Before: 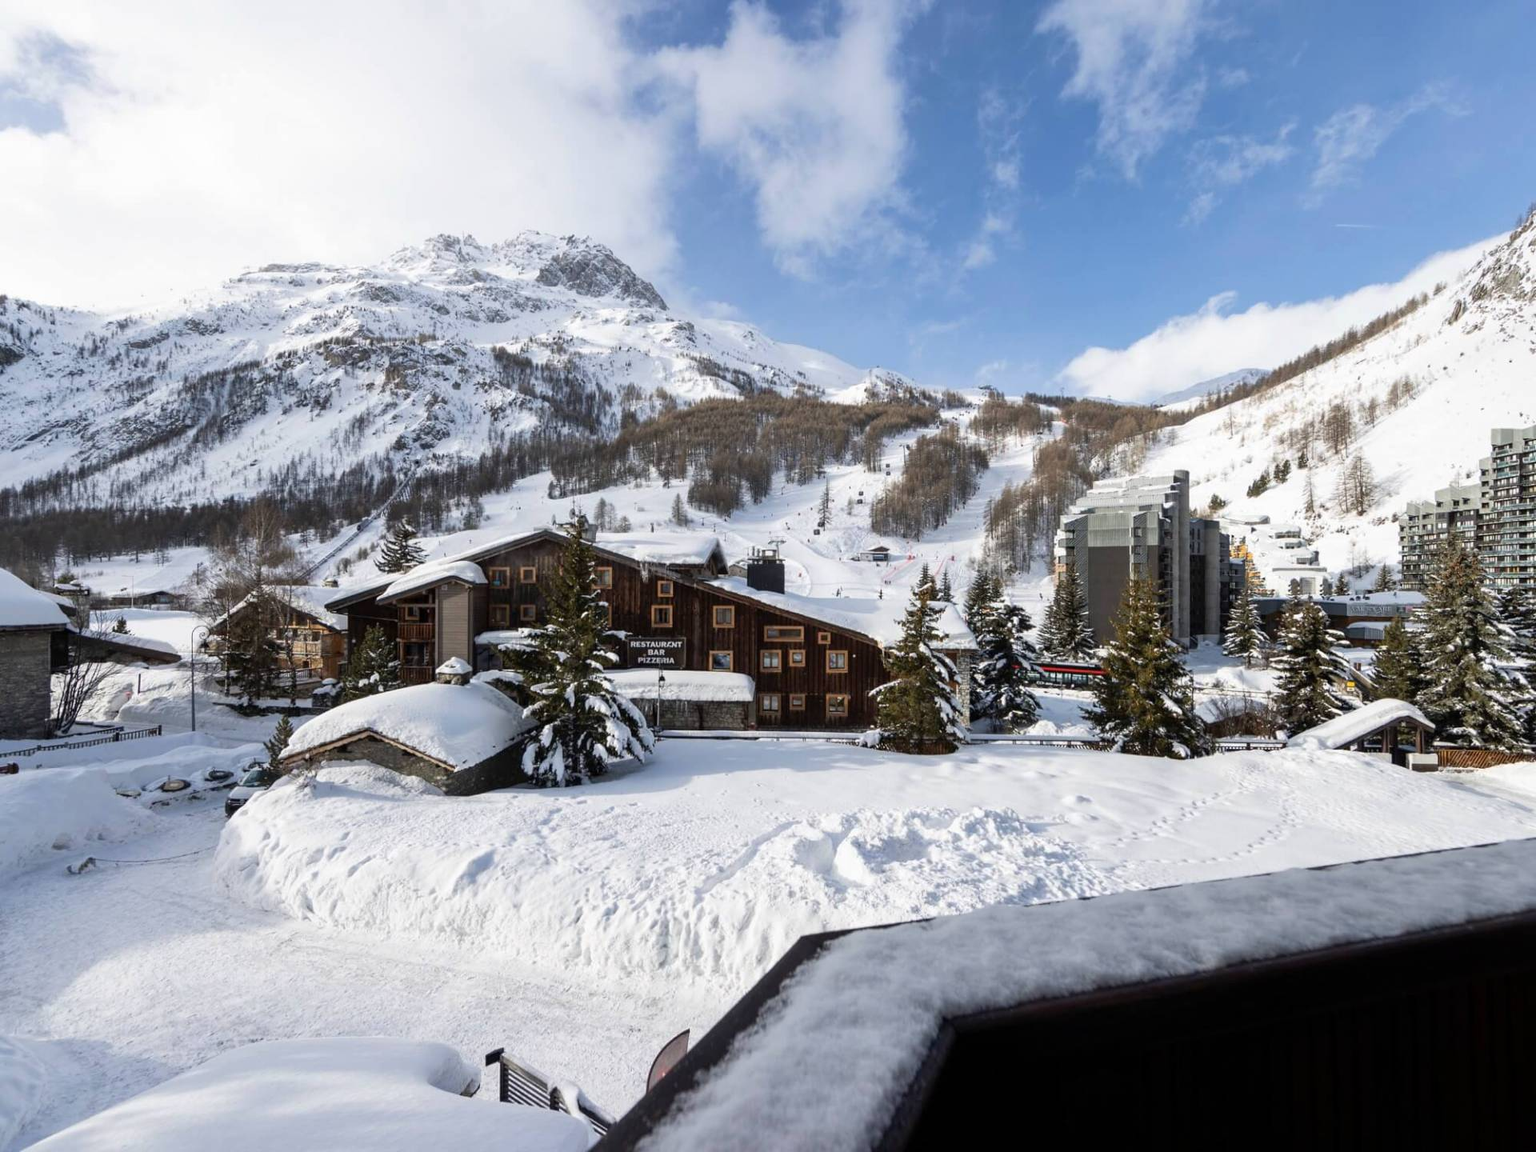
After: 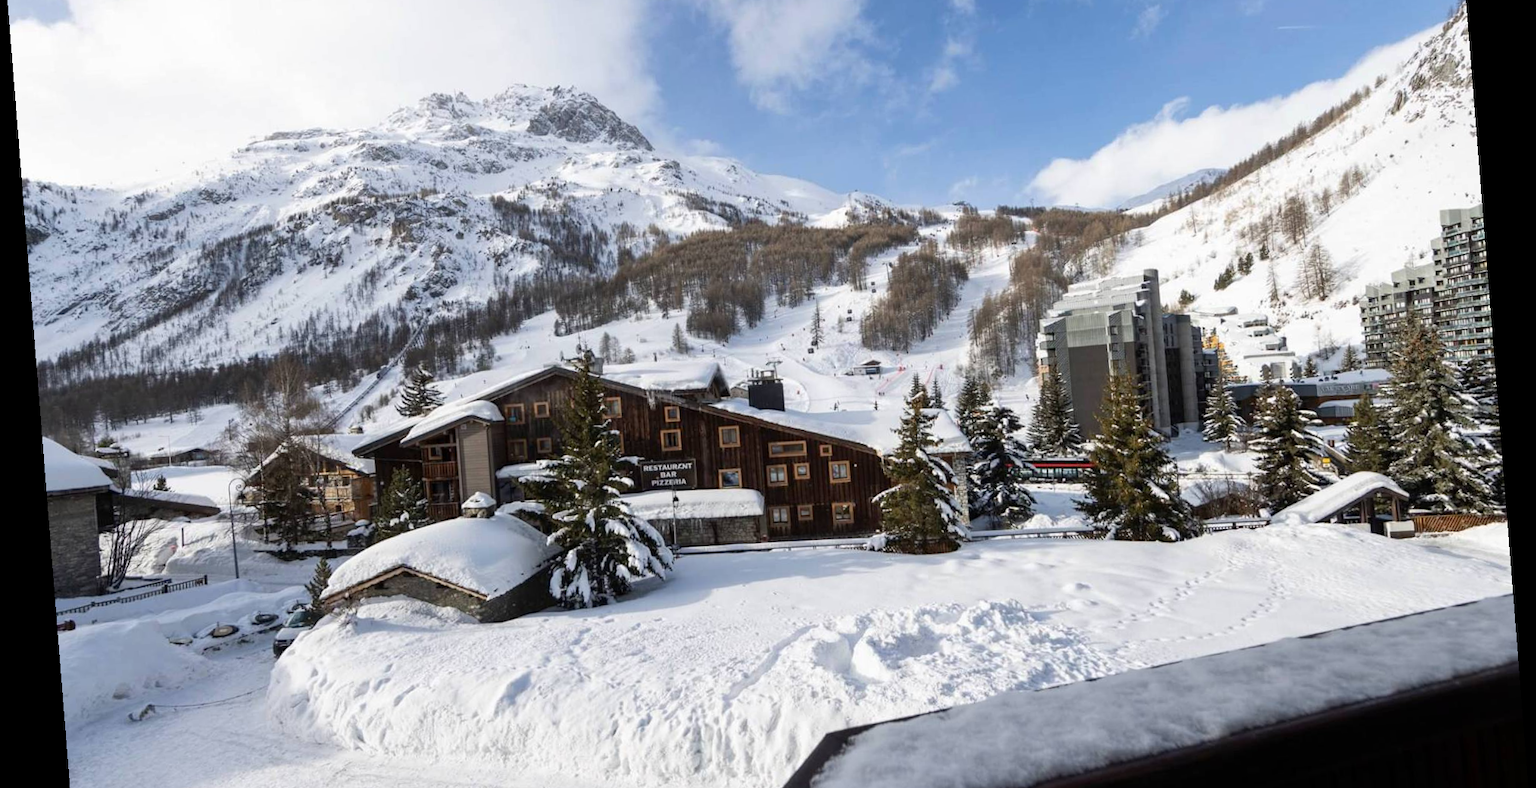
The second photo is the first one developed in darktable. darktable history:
rotate and perspective: rotation -4.2°, shear 0.006, automatic cropping off
crop: top 16.727%, bottom 16.727%
